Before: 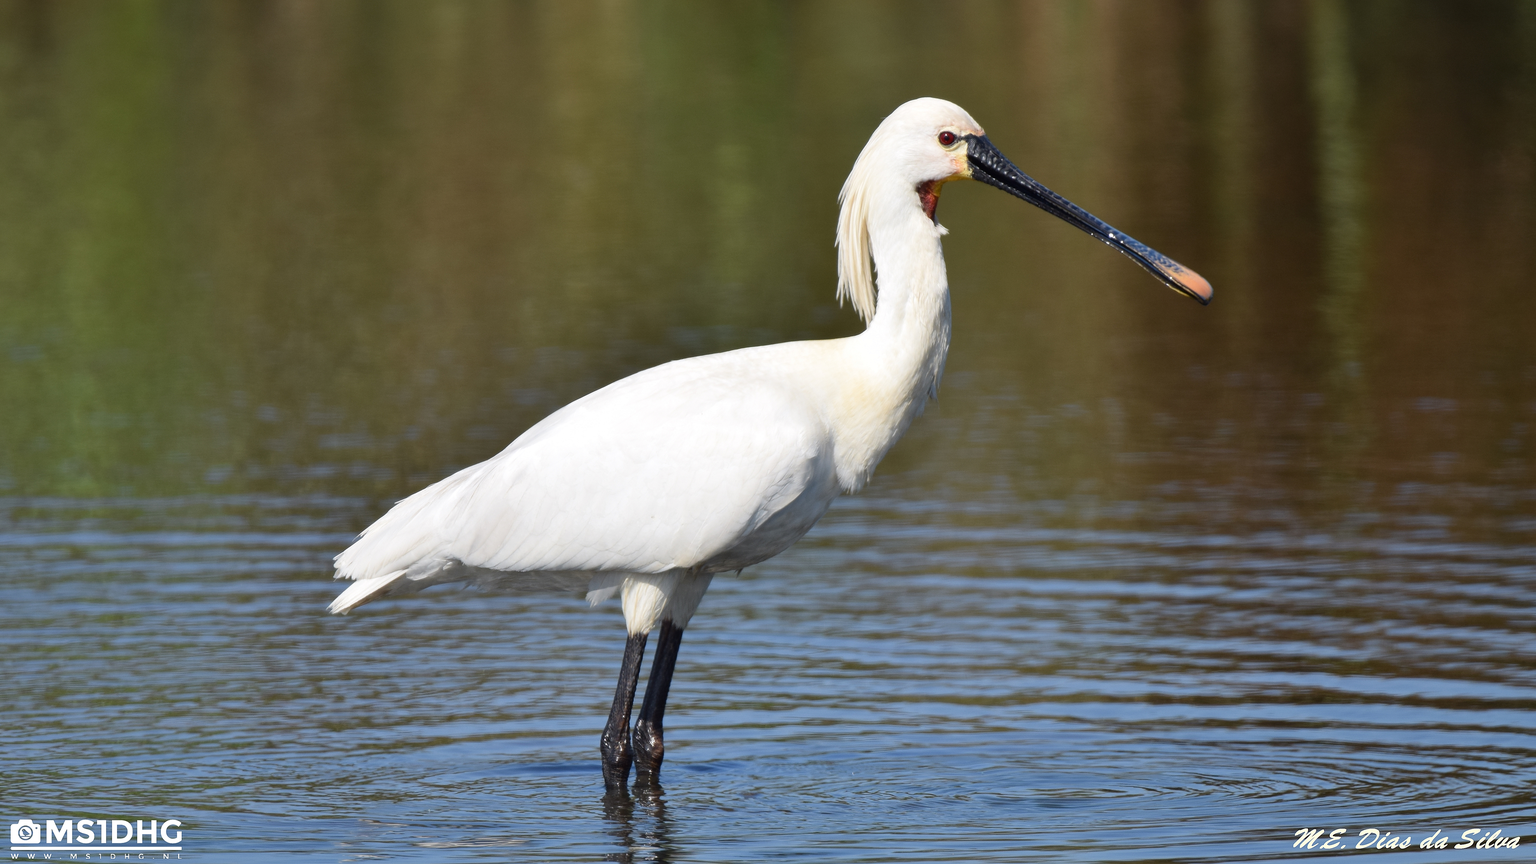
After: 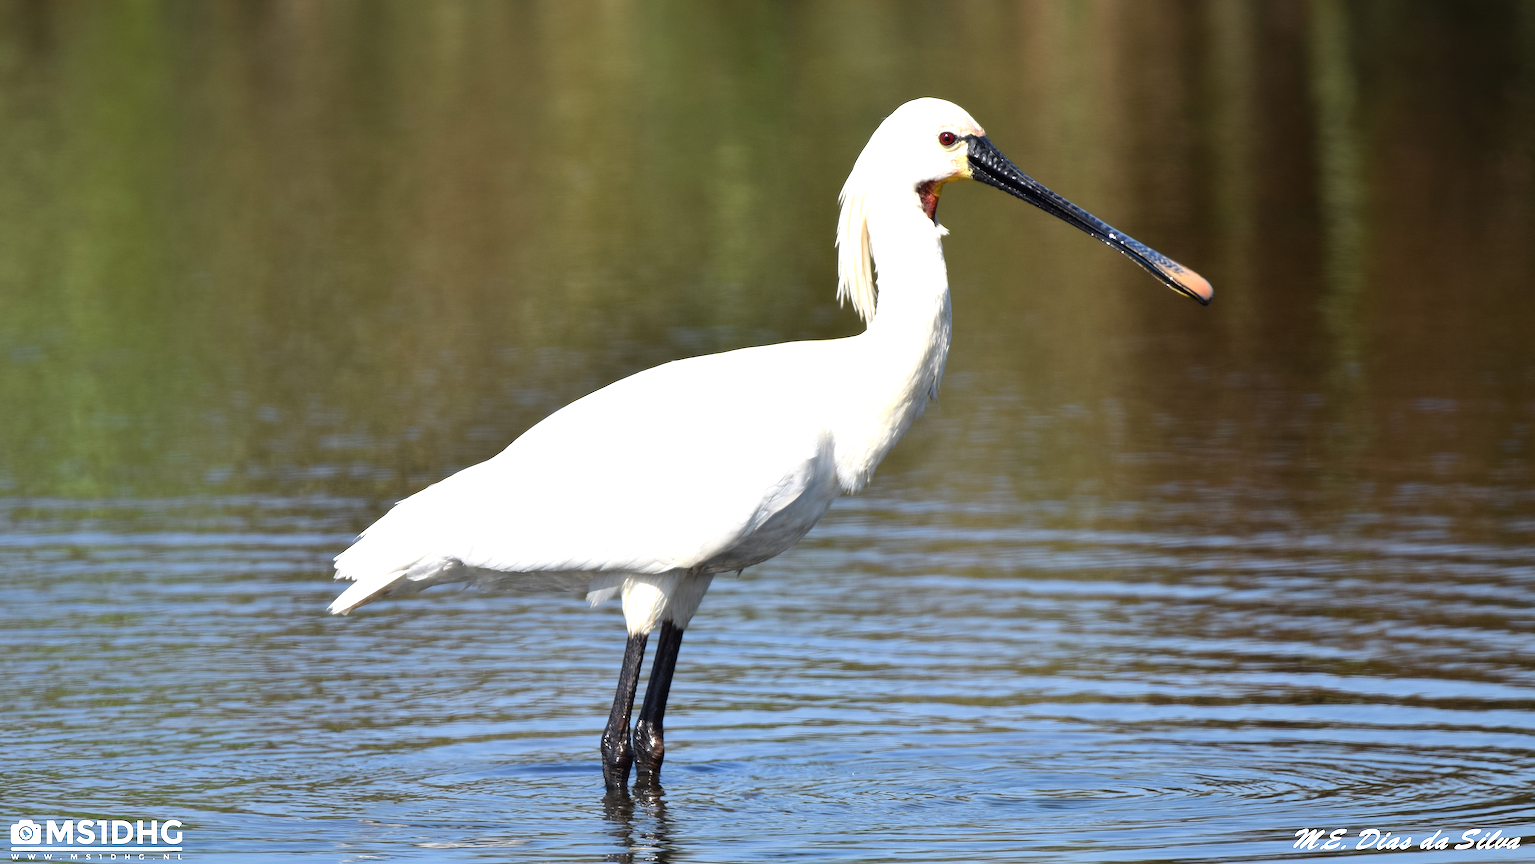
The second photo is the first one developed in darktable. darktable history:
tone equalizer: -8 EV -0.738 EV, -7 EV -0.712 EV, -6 EV -0.595 EV, -5 EV -0.413 EV, -3 EV 0.377 EV, -2 EV 0.6 EV, -1 EV 0.686 EV, +0 EV 0.777 EV
